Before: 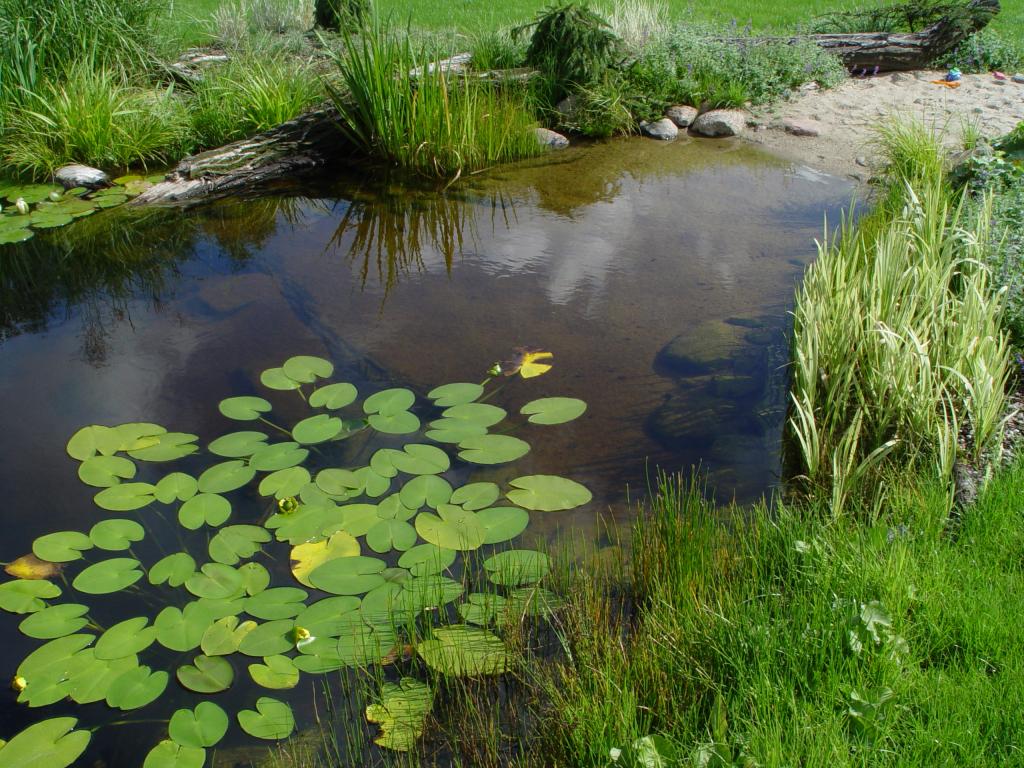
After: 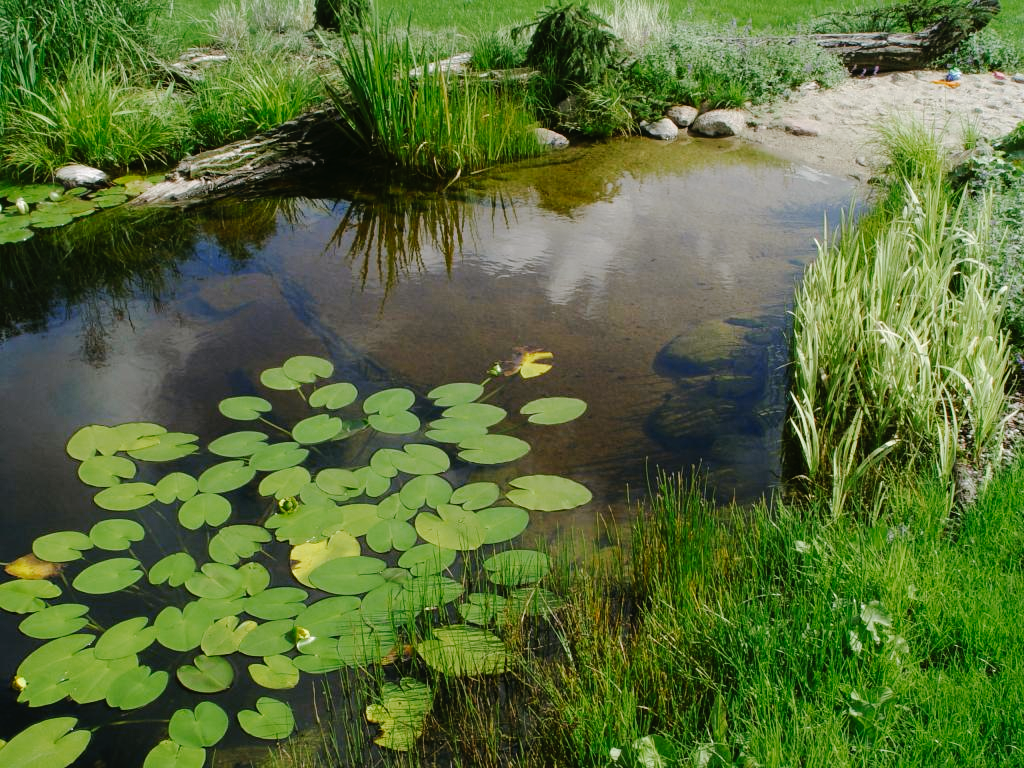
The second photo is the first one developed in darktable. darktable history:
tone curve: curves: ch0 [(0, 0) (0.003, 0.012) (0.011, 0.014) (0.025, 0.019) (0.044, 0.028) (0.069, 0.039) (0.1, 0.056) (0.136, 0.093) (0.177, 0.147) (0.224, 0.214) (0.277, 0.29) (0.335, 0.381) (0.399, 0.476) (0.468, 0.557) (0.543, 0.635) (0.623, 0.697) (0.709, 0.764) (0.801, 0.831) (0.898, 0.917) (1, 1)], preserve colors none
color look up table: target L [91.04, 91.35, 88.47, 74.67, 68.84, 62.96, 65.69, 68.09, 52.36, 45.91, 47.33, 51.12, 31.83, 16.92, 200.46, 80.75, 79.06, 66.01, 63.16, 61.15, 59.2, 56.42, 54.91, 46.16, 40.39, 34.92, 30.31, 17.06, 85.36, 86.29, 75.4, 74.51, 74.93, 70.72, 71.02, 55.97, 48.24, 48.49, 43.85, 43.82, 30.86, 12.28, 5.098, 88.19, 85.44, 79.82, 60.72, 43.02, 29.32], target a [-17.28, -5.216, -26.96, -54.84, -27.8, -58.56, -8.416, -37.05, -17.71, -40.36, -22.12, -31.87, -24.74, -16.61, 0, 19.83, 8.331, 13.21, 53.95, 20.21, 36.85, 50.32, 72.32, 36.29, 58.65, 0.471, 4.035, 26.78, 7.177, 19.96, 19.91, 40.7, 11.26, 51.78, 26.7, 66.92, 8.972, 42.69, 25.18, 44.1, 20.11, 22.82, 2.025, -30.91, -13.48, -23.01, -21.13, -4.175, -6.179], target b [62.77, 39.2, 17.3, 36.67, 35.17, 55.25, 27.27, 18.12, 47.69, 39.48, 18.72, 3.34, 27.85, 14.91, 0, 20.83, 80.47, 55.41, 65.47, 32.25, 9.618, 36.55, 25.55, 44.61, 43.05, 32.41, 15.6, 24.28, -3.007, -15.43, -10.88, -5.005, -31.76, -33.01, -37.67, -12.34, -11.25, -2.446, -31.94, -52.06, -62.64, -36.64, -9.848, -11.6, -3.237, -23.49, -21.61, -40.19, -19.45], num patches 49
